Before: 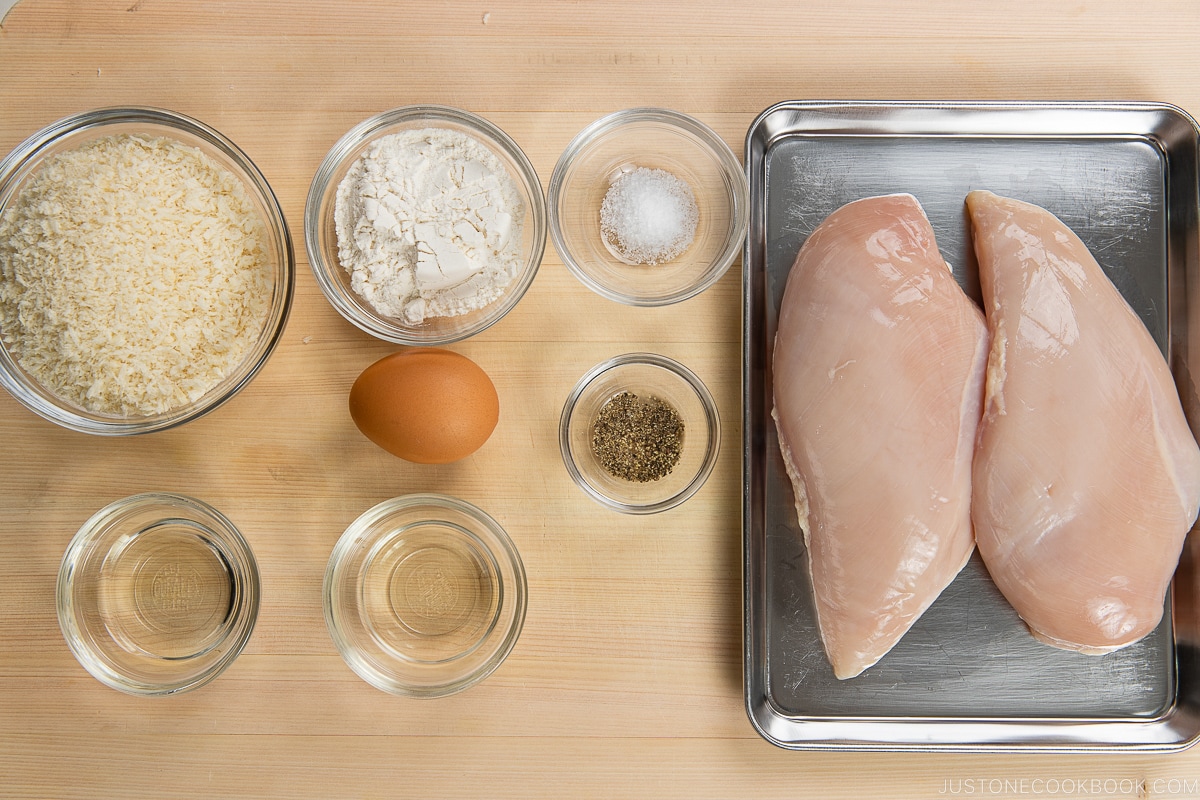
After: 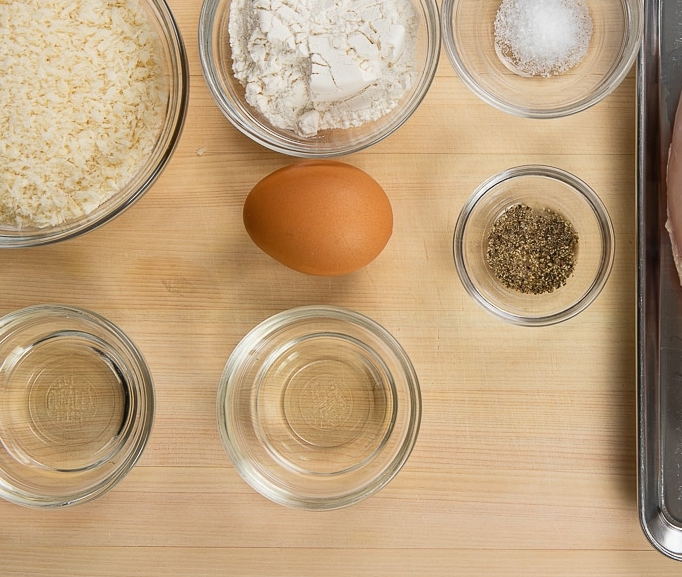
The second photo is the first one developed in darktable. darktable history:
color balance rgb: perceptual saturation grading › global saturation 0.2%
crop: left 8.891%, top 23.506%, right 34.267%, bottom 4.328%
